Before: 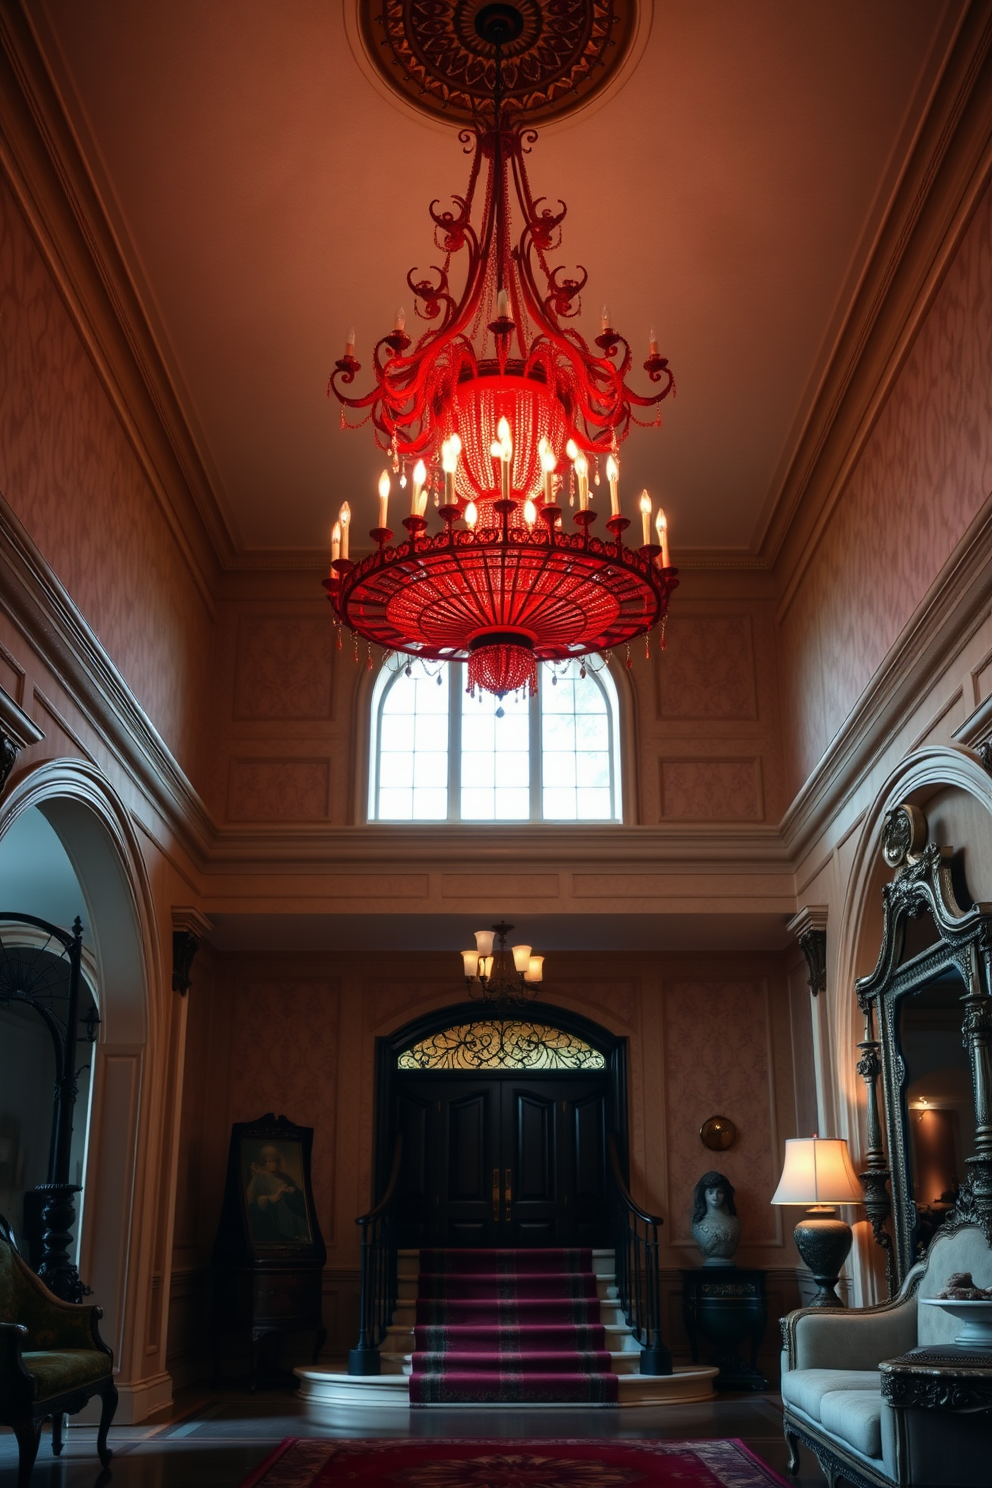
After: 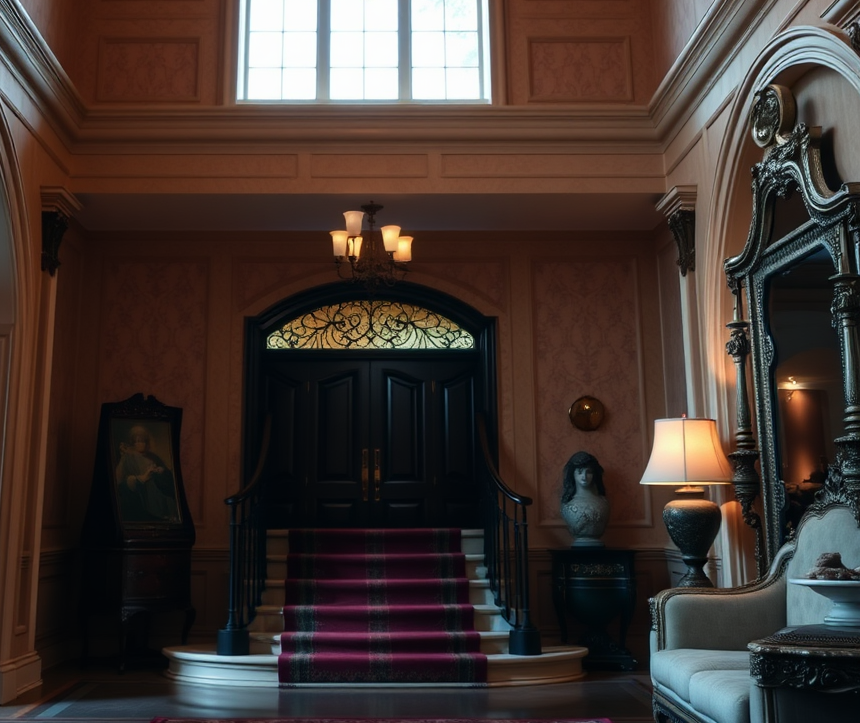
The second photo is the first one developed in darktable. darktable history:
crop and rotate: left 13.239%, top 48.441%, bottom 2.955%
